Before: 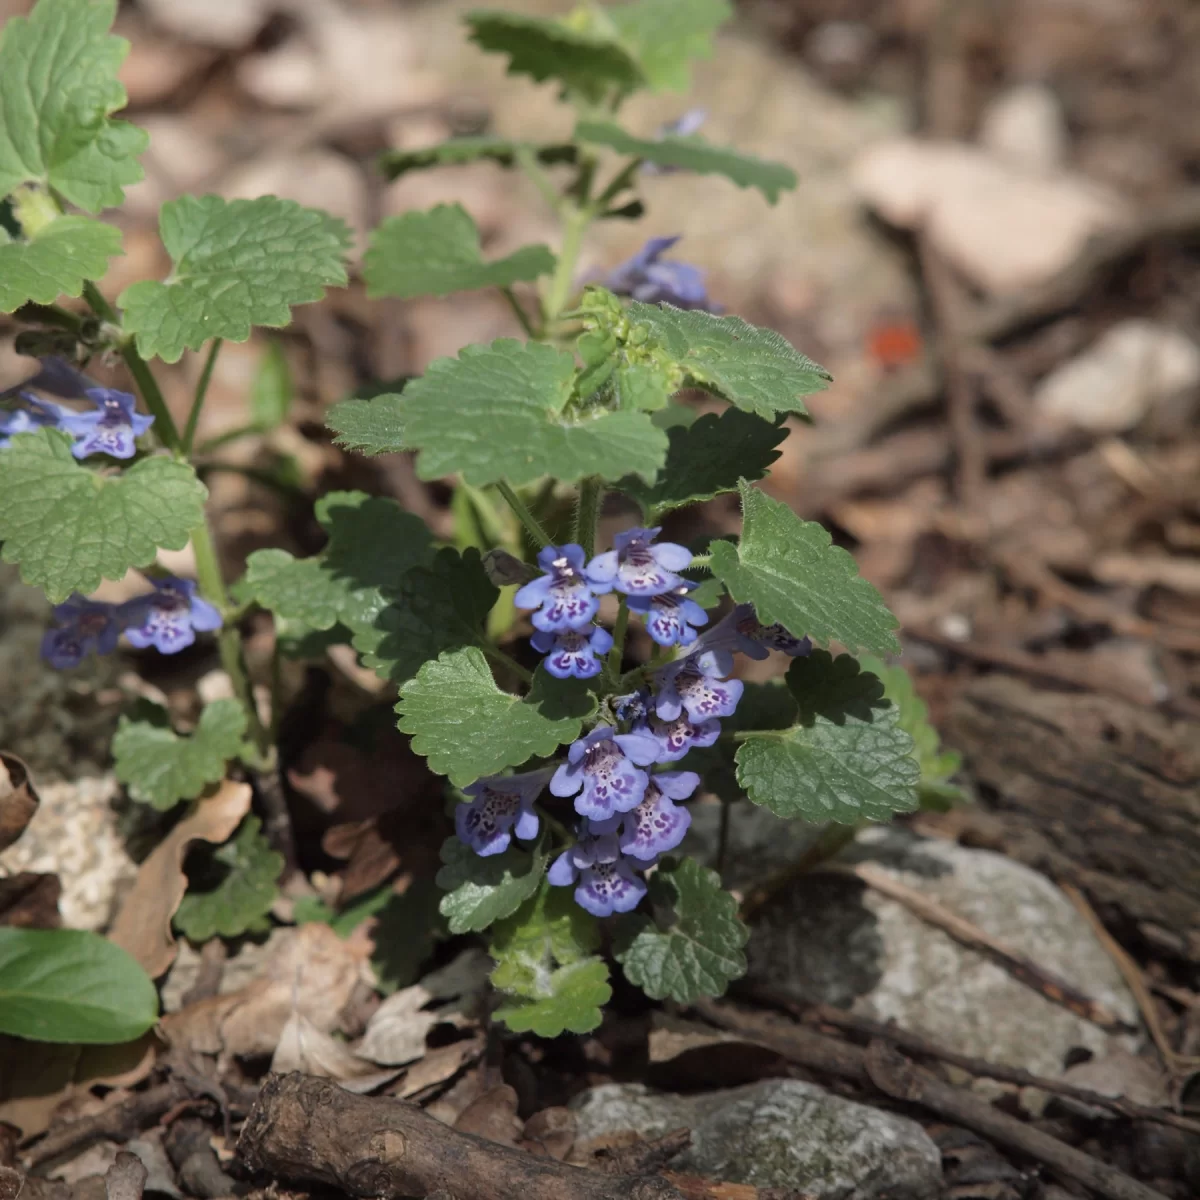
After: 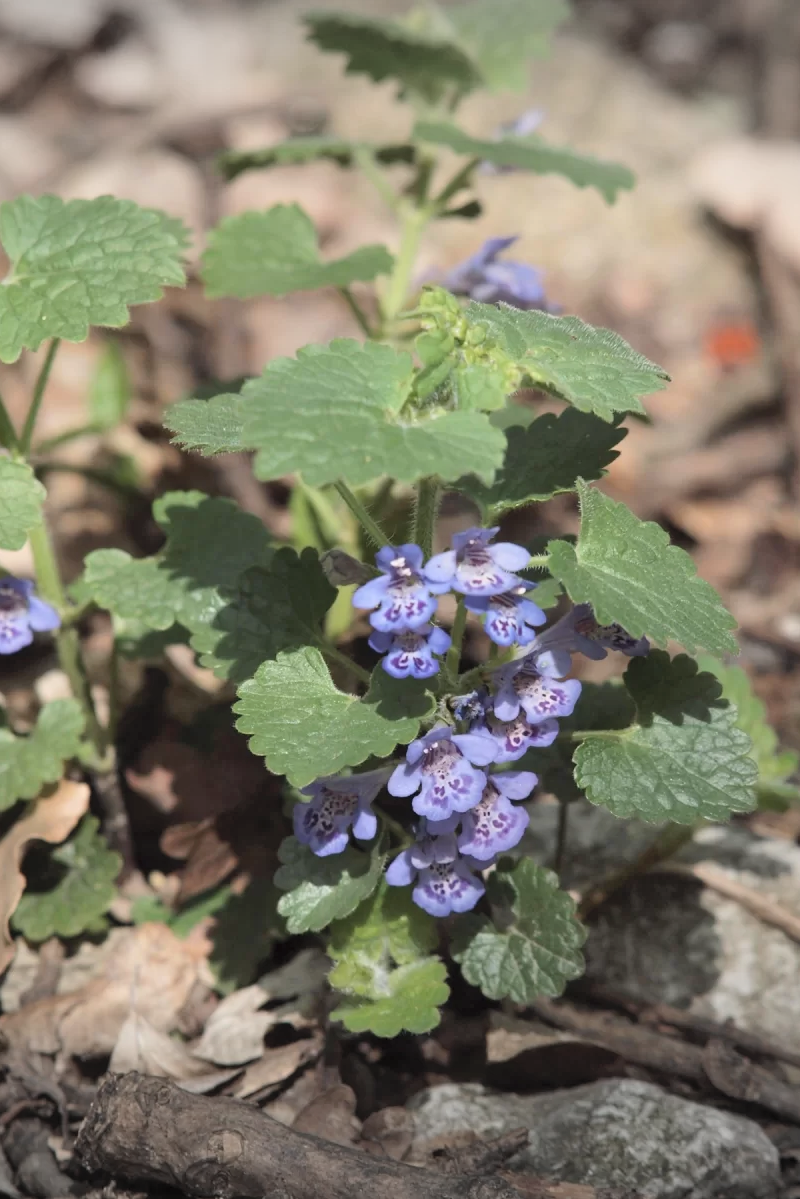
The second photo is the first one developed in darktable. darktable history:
contrast brightness saturation: contrast 0.14, brightness 0.21
crop and rotate: left 13.537%, right 19.796%
tone equalizer: -7 EV 0.18 EV, -6 EV 0.12 EV, -5 EV 0.08 EV, -4 EV 0.04 EV, -2 EV -0.02 EV, -1 EV -0.04 EV, +0 EV -0.06 EV, luminance estimator HSV value / RGB max
vignetting: fall-off start 100%, brightness -0.282, width/height ratio 1.31
